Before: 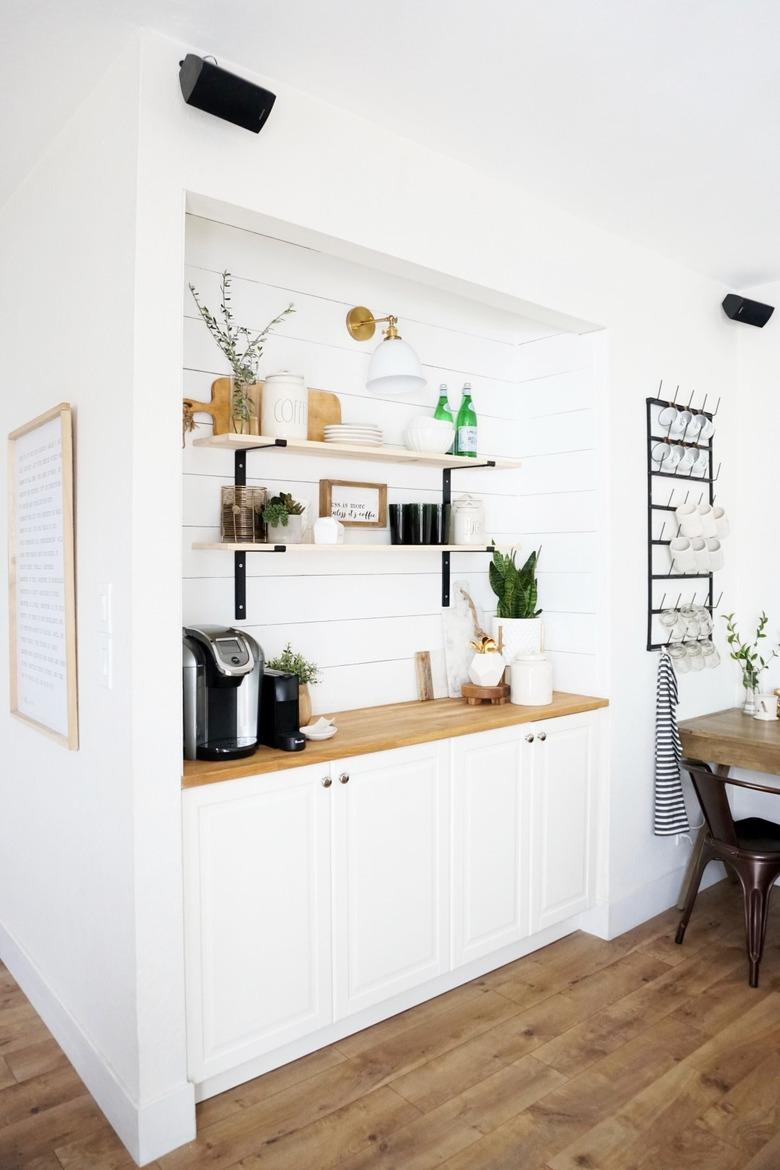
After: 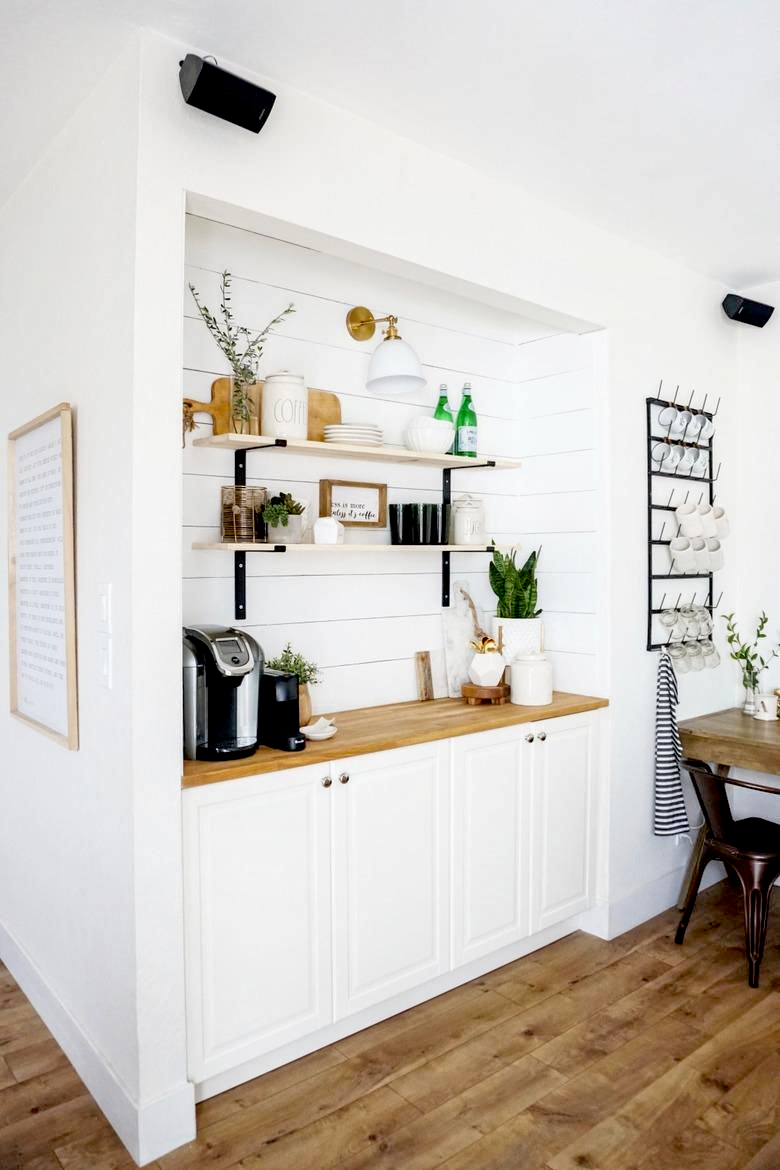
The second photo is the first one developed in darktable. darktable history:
local contrast: on, module defaults
exposure: black level correction 0.018, exposure -0.006 EV, compensate highlight preservation false
haze removal: compatibility mode true, adaptive false
